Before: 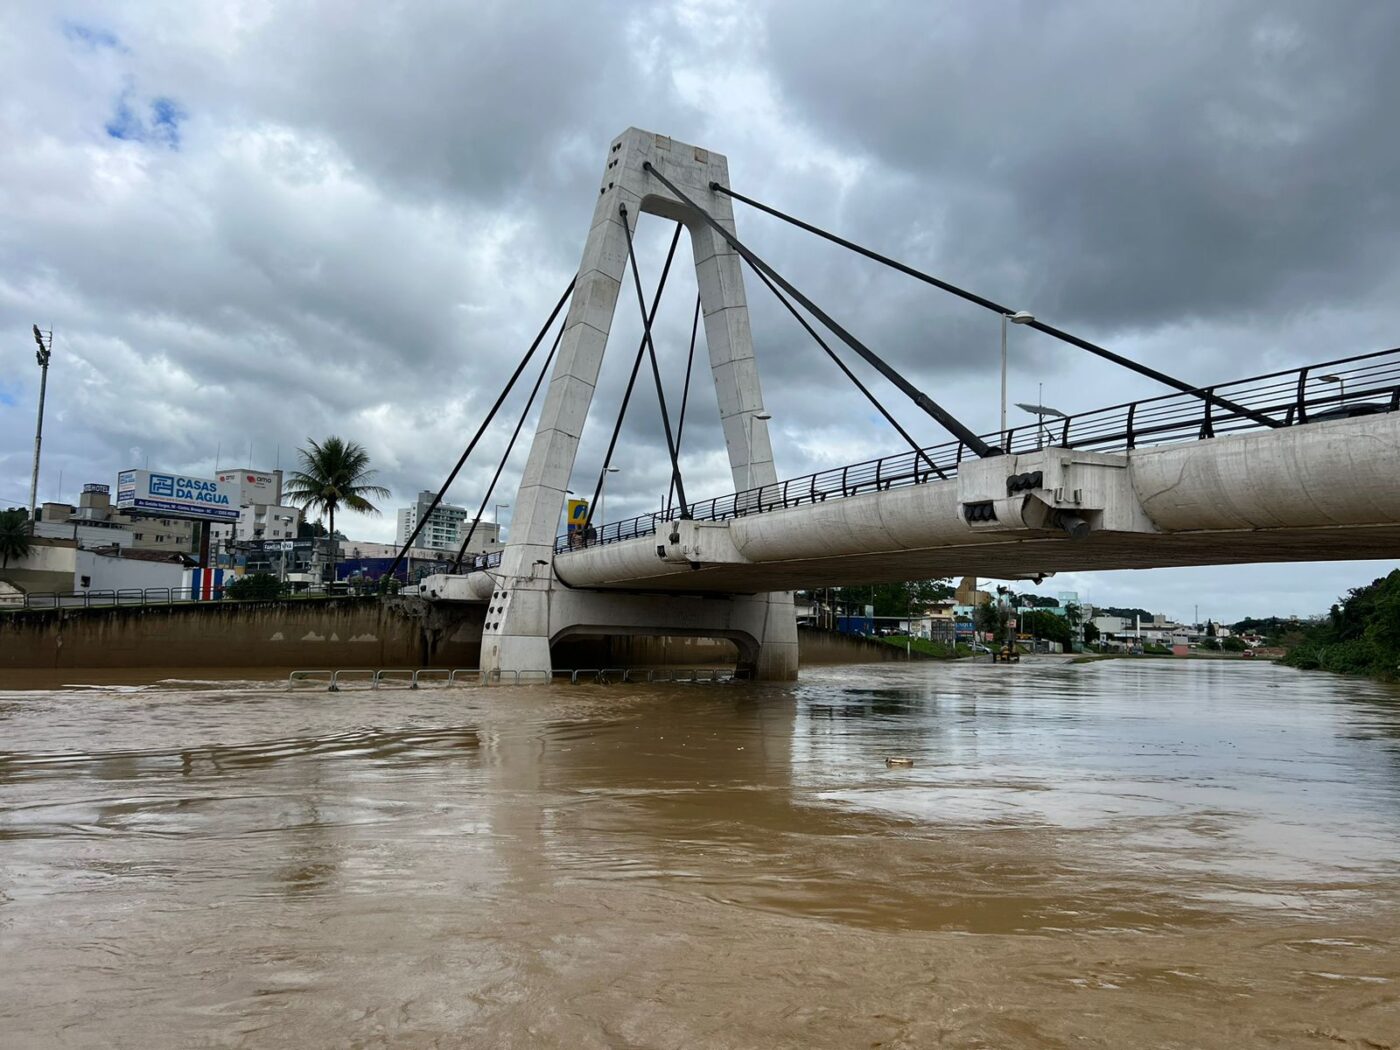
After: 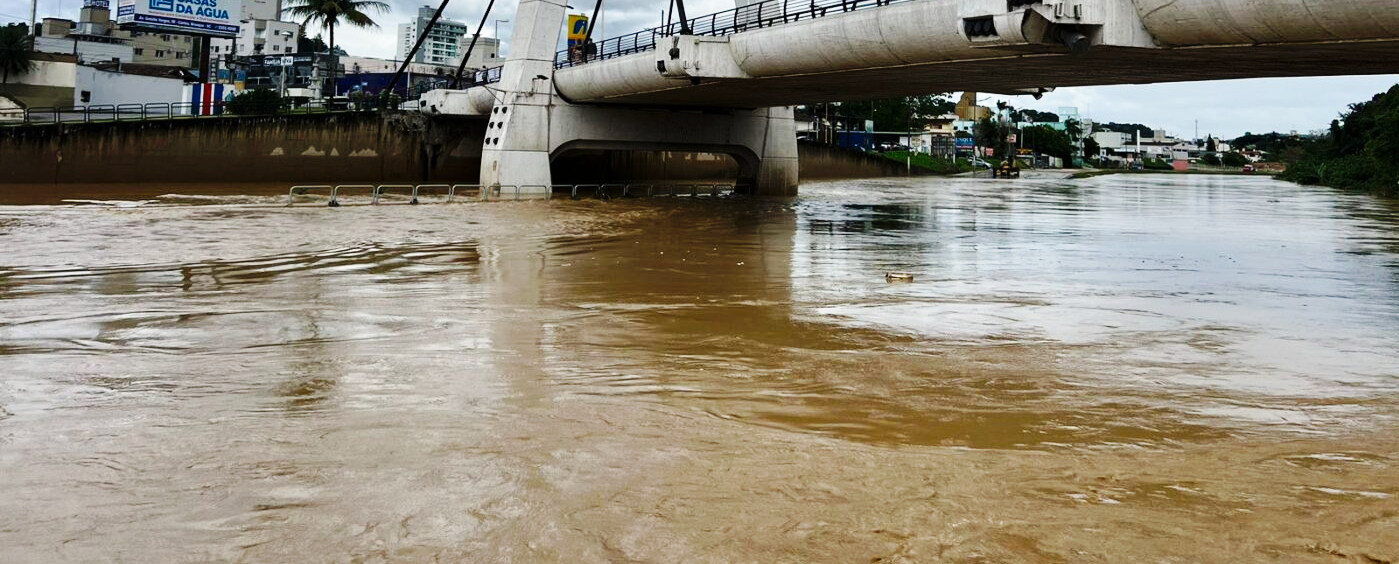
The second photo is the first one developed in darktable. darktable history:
base curve: curves: ch0 [(0, 0) (0.036, 0.025) (0.121, 0.166) (0.206, 0.329) (0.605, 0.79) (1, 1)], preserve colors none
crop and rotate: top 46.237%
shadows and highlights: shadows 32, highlights -32, soften with gaussian
